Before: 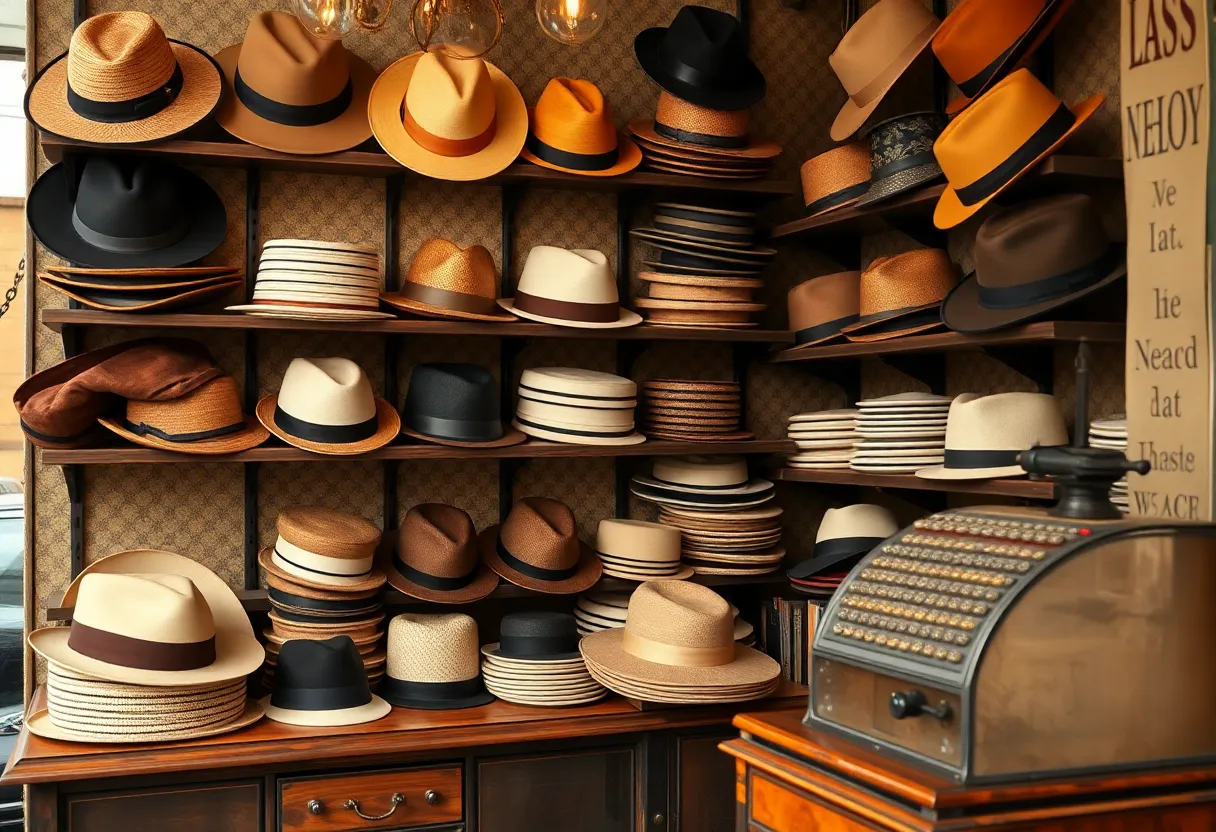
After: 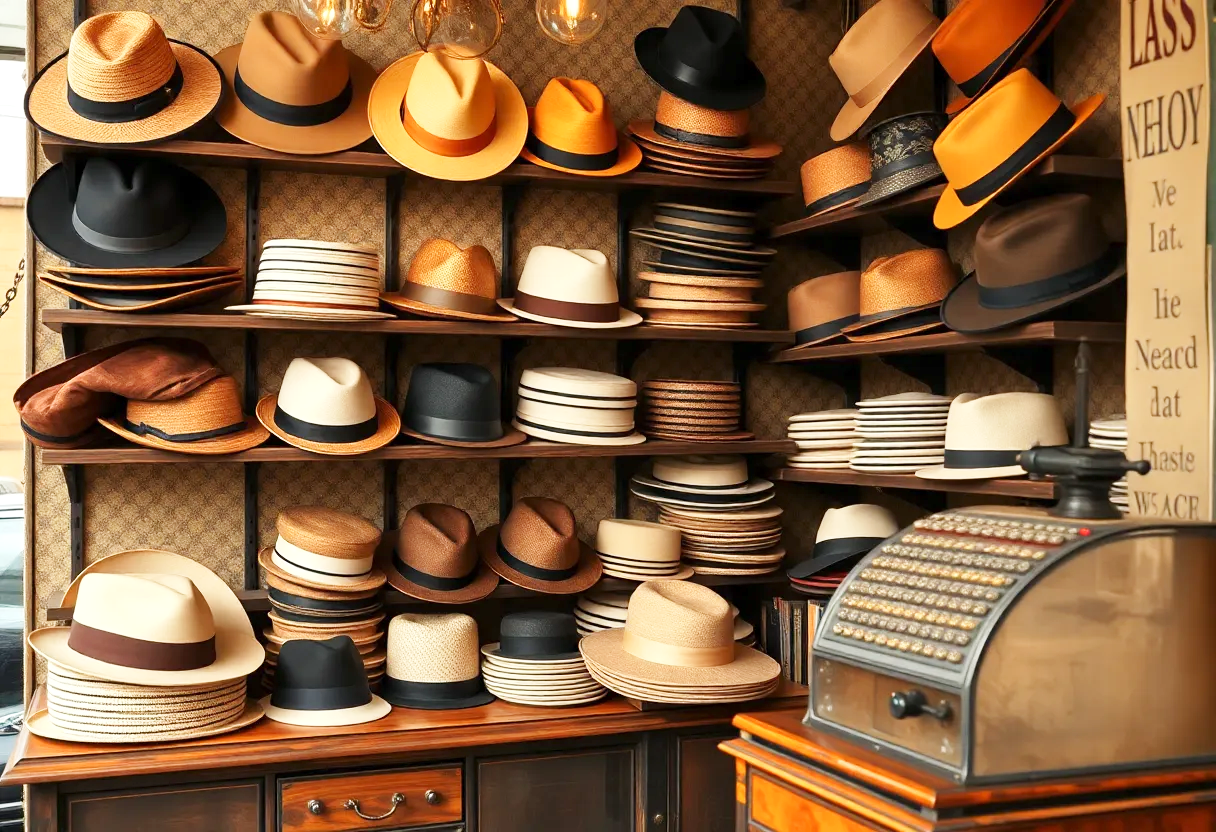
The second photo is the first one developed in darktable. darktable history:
base curve: curves: ch0 [(0, 0) (0.204, 0.334) (0.55, 0.733) (1, 1)], preserve colors none
exposure: exposure 0.197 EV, compensate highlight preservation false
